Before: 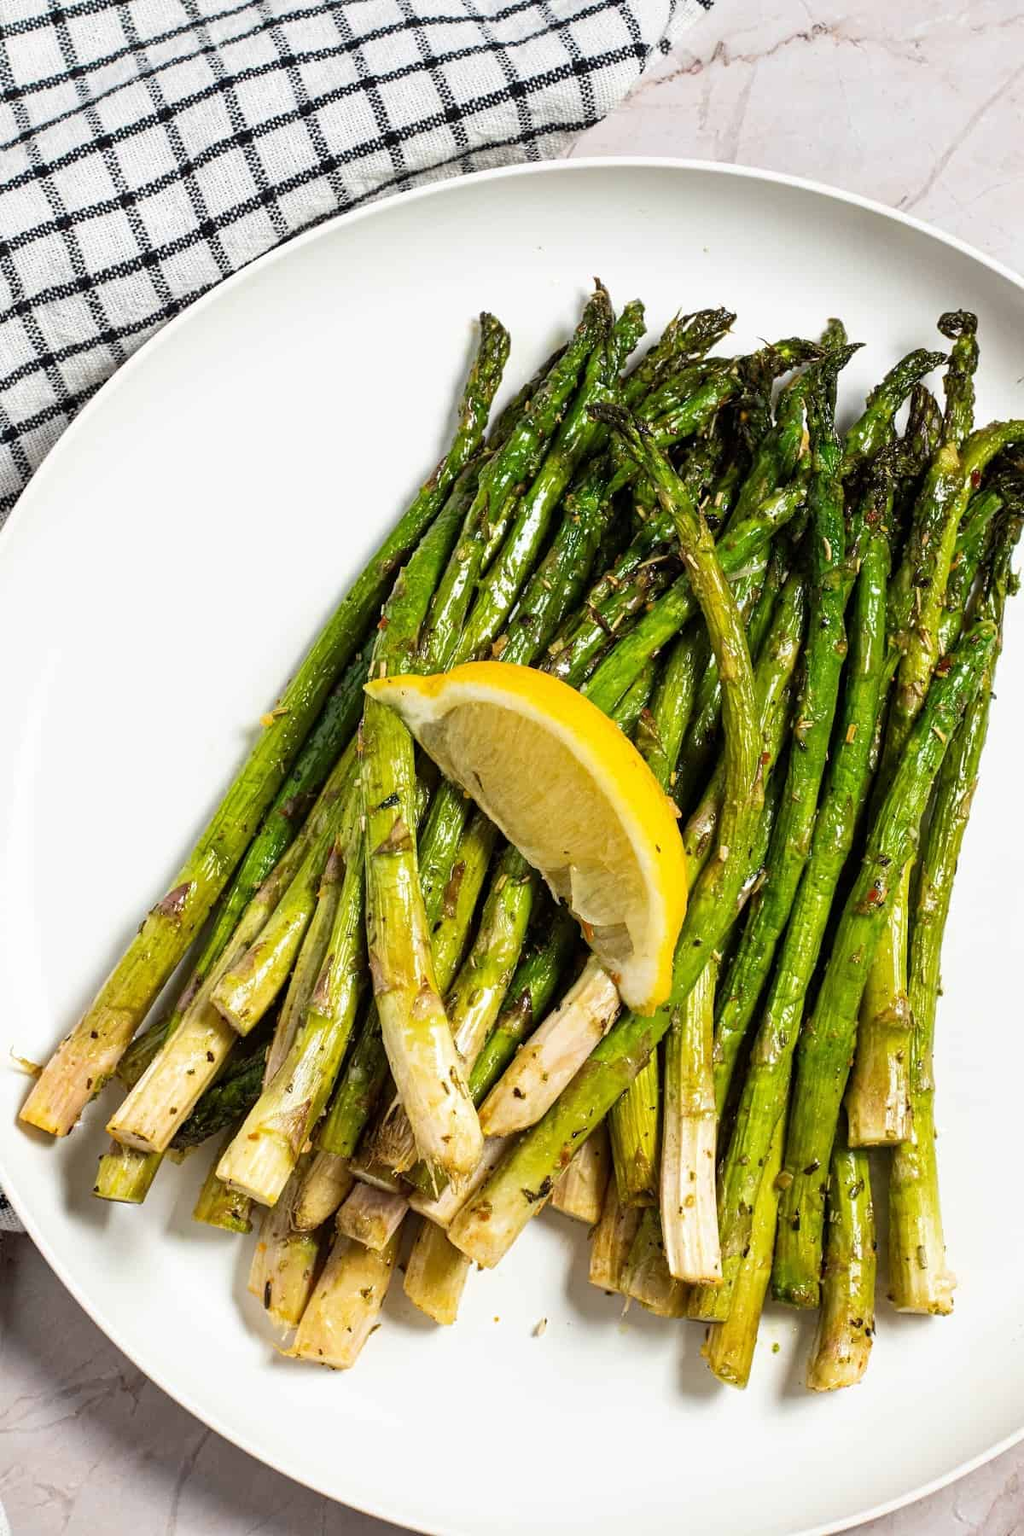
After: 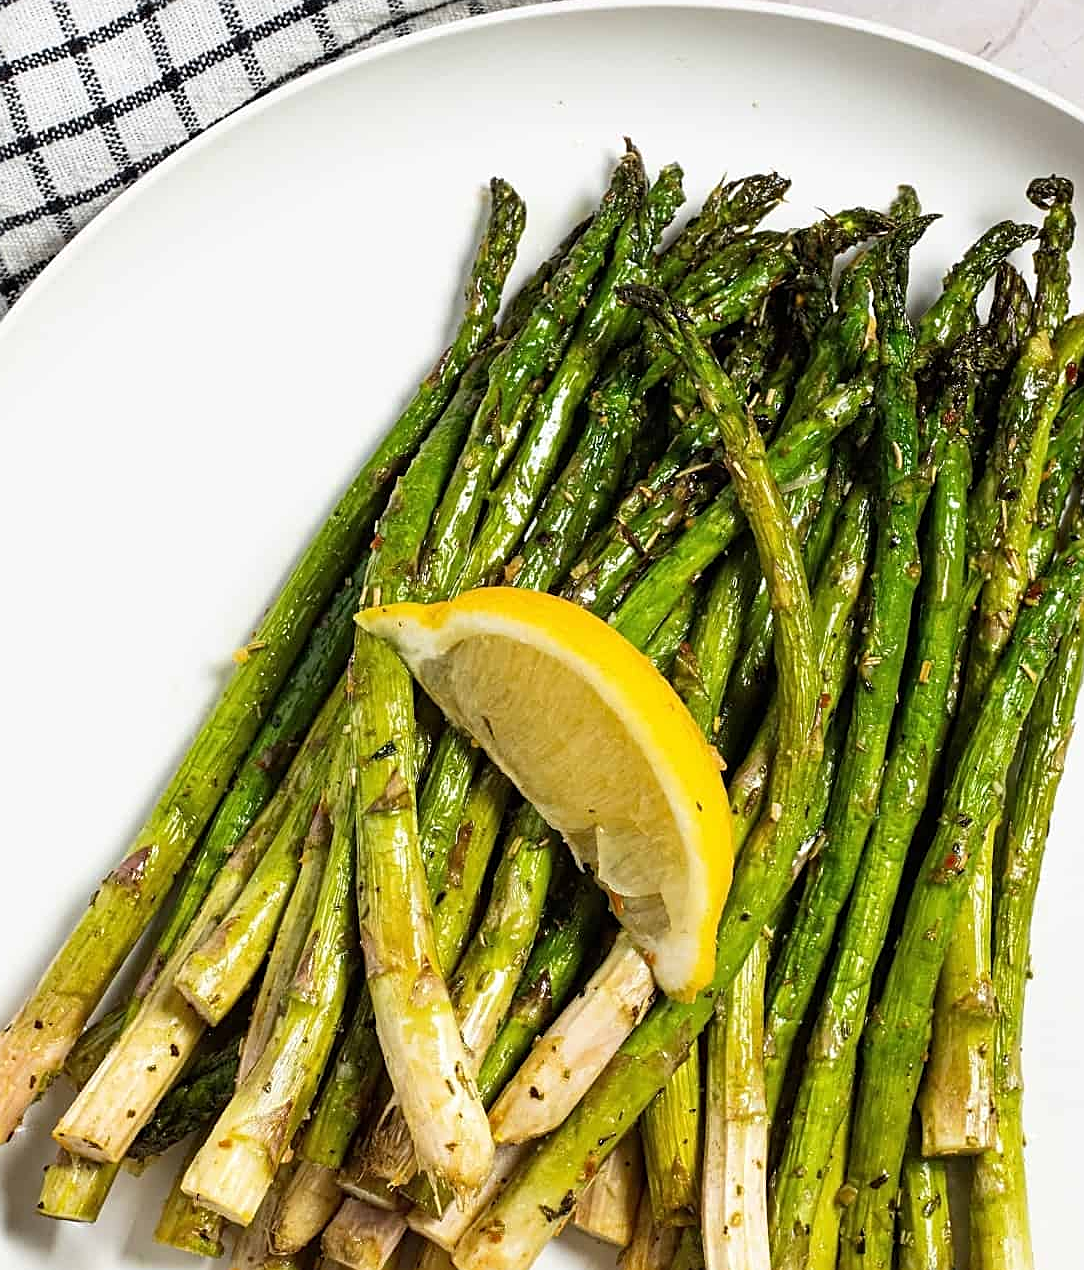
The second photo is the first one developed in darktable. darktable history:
sharpen: on, module defaults
crop: left 6.001%, top 10.449%, right 3.623%, bottom 18.965%
